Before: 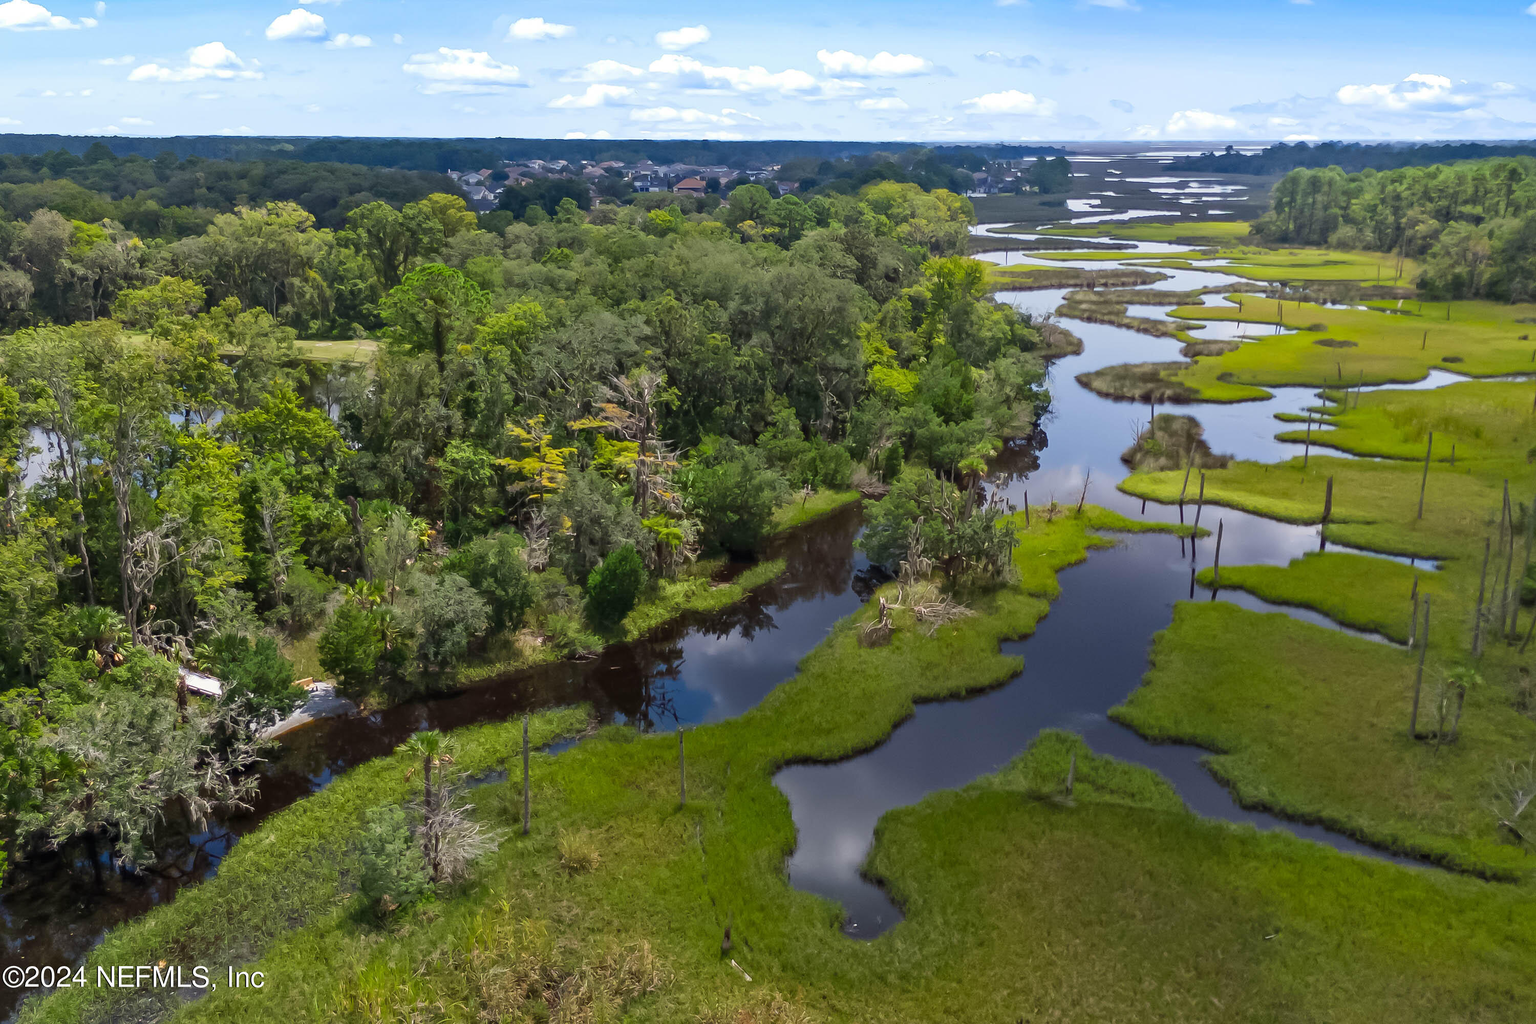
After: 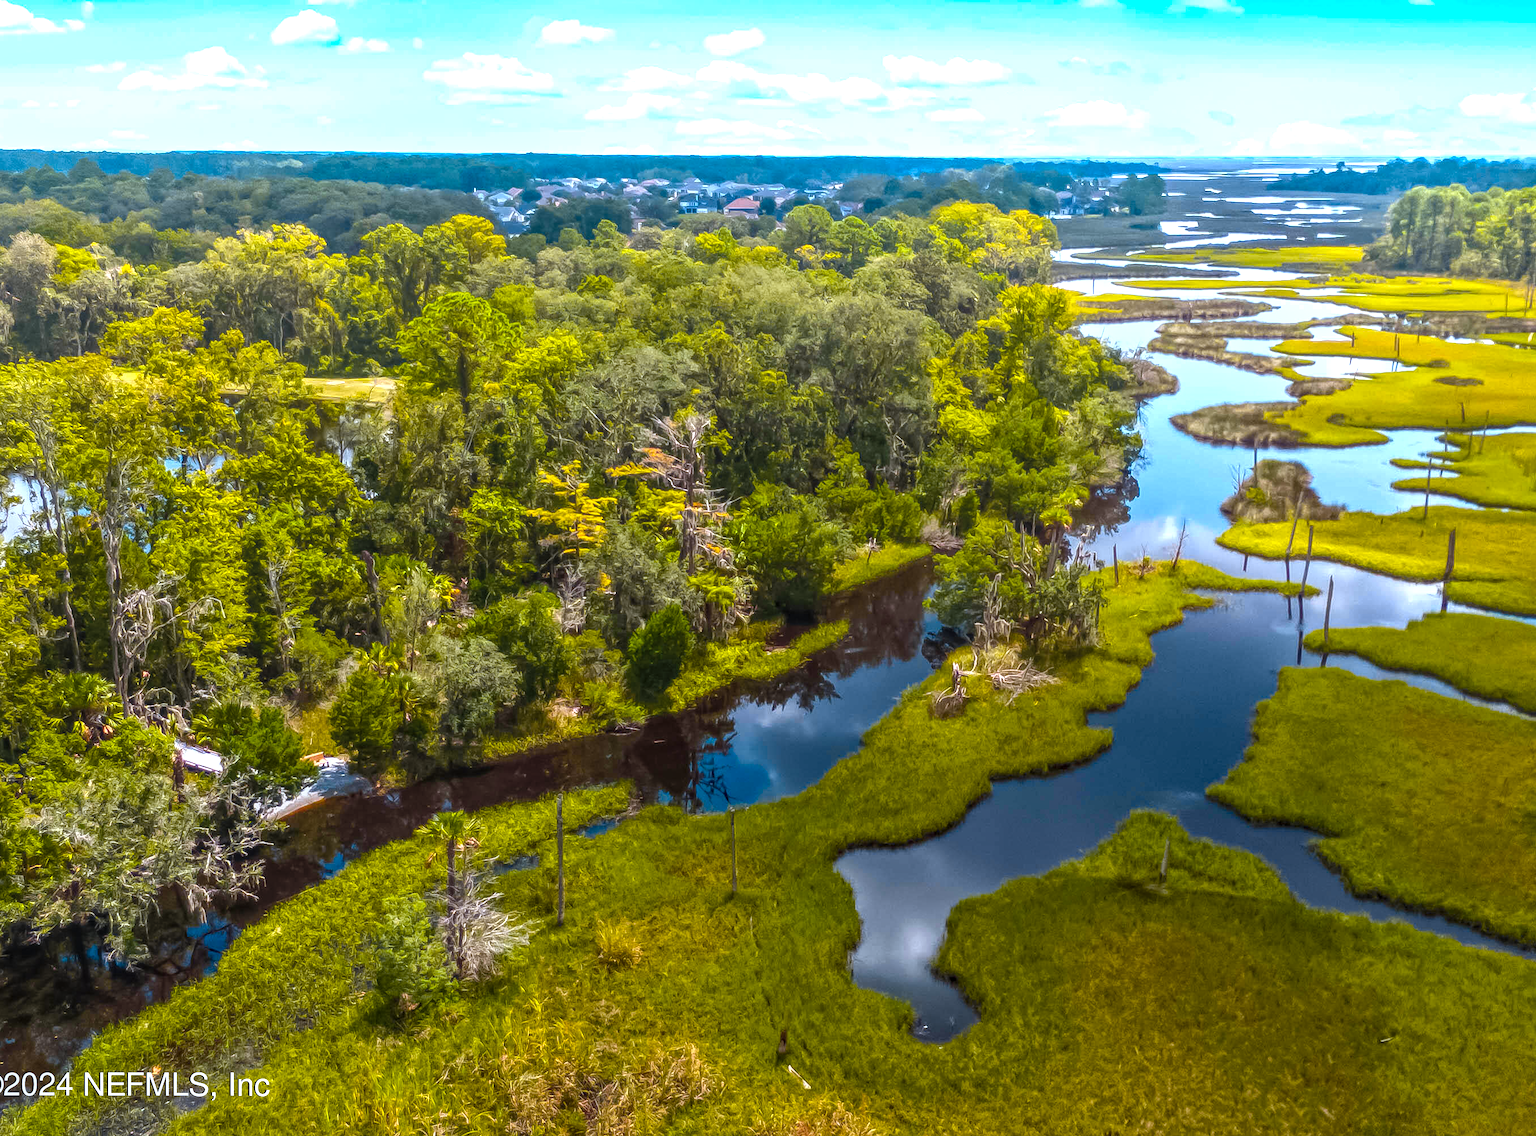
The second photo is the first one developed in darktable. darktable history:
local contrast: highlights 66%, shadows 33%, detail 167%, midtone range 0.2
color balance rgb: highlights gain › luminance 16.967%, highlights gain › chroma 2.872%, highlights gain › hue 257.5°, perceptual saturation grading › global saturation 37.025%, perceptual saturation grading › shadows 35.976%, hue shift -13.36°, perceptual brilliance grading › global brilliance -5.461%, perceptual brilliance grading › highlights 24.939%, perceptual brilliance grading › mid-tones 6.927%, perceptual brilliance grading › shadows -4.534%
crop and rotate: left 1.427%, right 8.446%
exposure: black level correction 0, exposure 1.098 EV, compensate exposure bias true, compensate highlight preservation false
